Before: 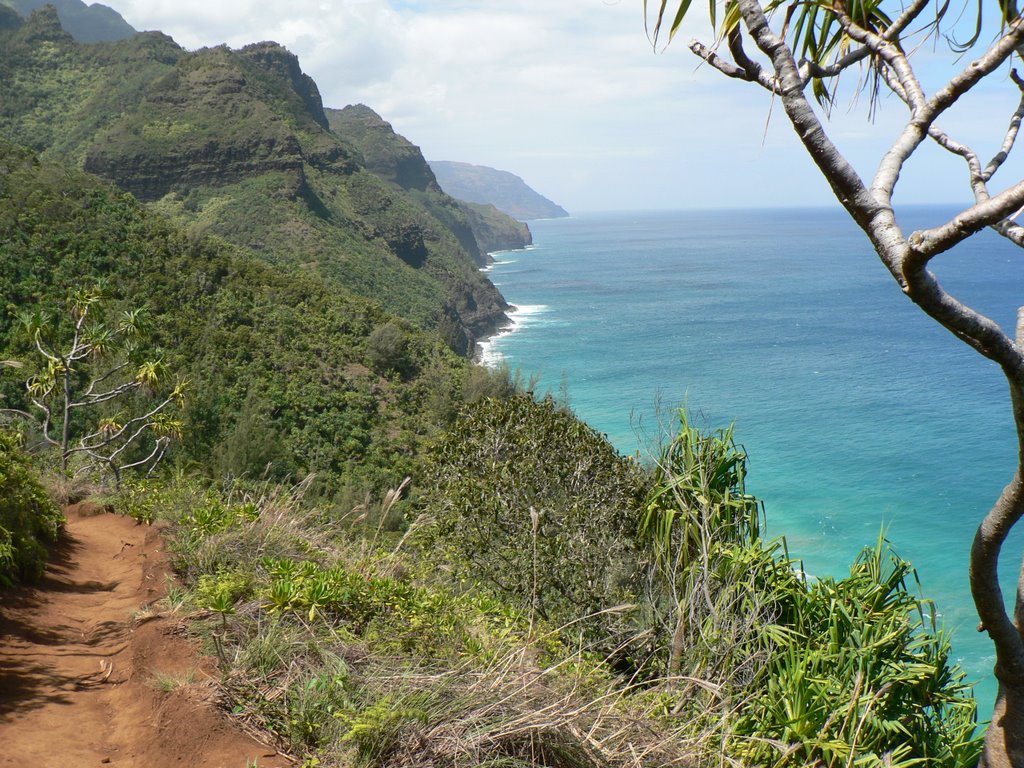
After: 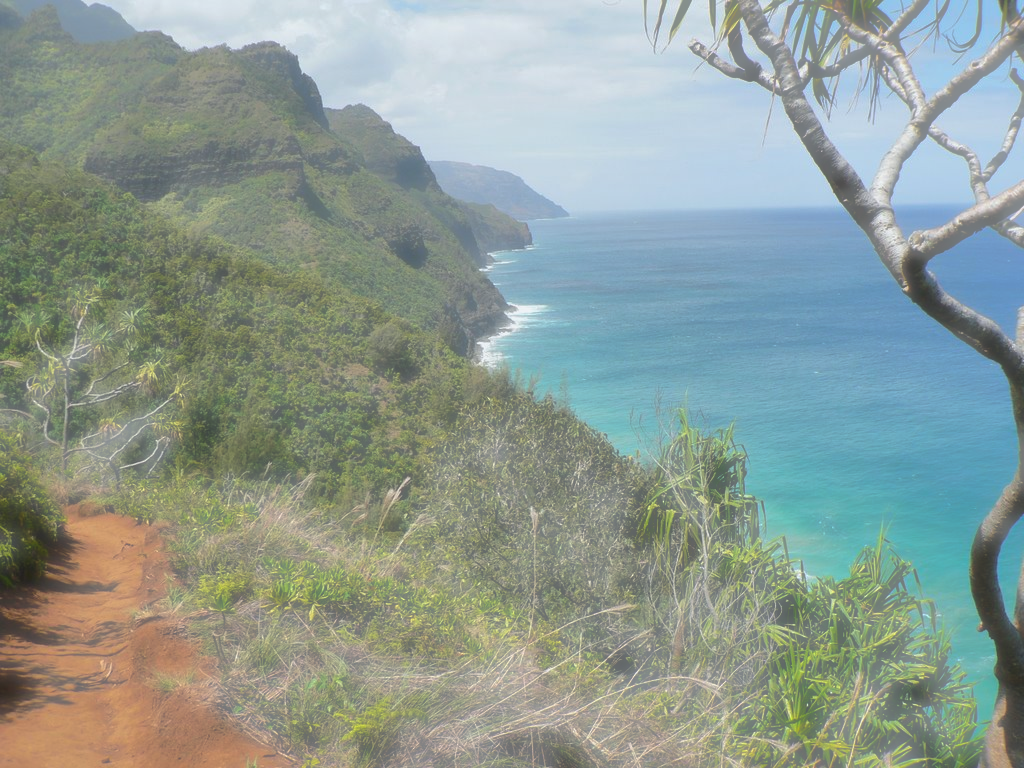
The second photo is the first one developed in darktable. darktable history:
shadows and highlights: shadows 40, highlights -60
color balance rgb: perceptual saturation grading › global saturation 25%, perceptual brilliance grading › mid-tones 10%, perceptual brilliance grading › shadows 15%, global vibrance 20%
haze removal: strength -0.9, distance 0.225, compatibility mode true, adaptive false
